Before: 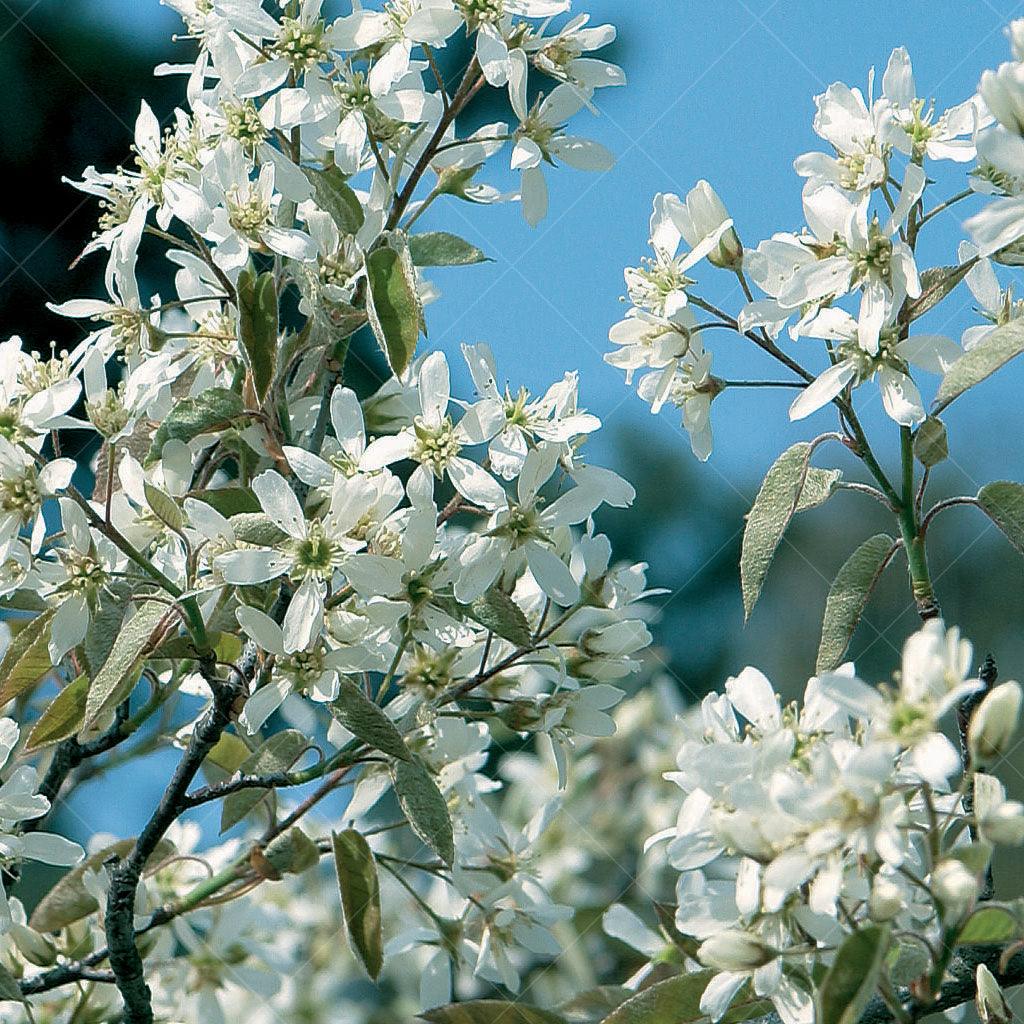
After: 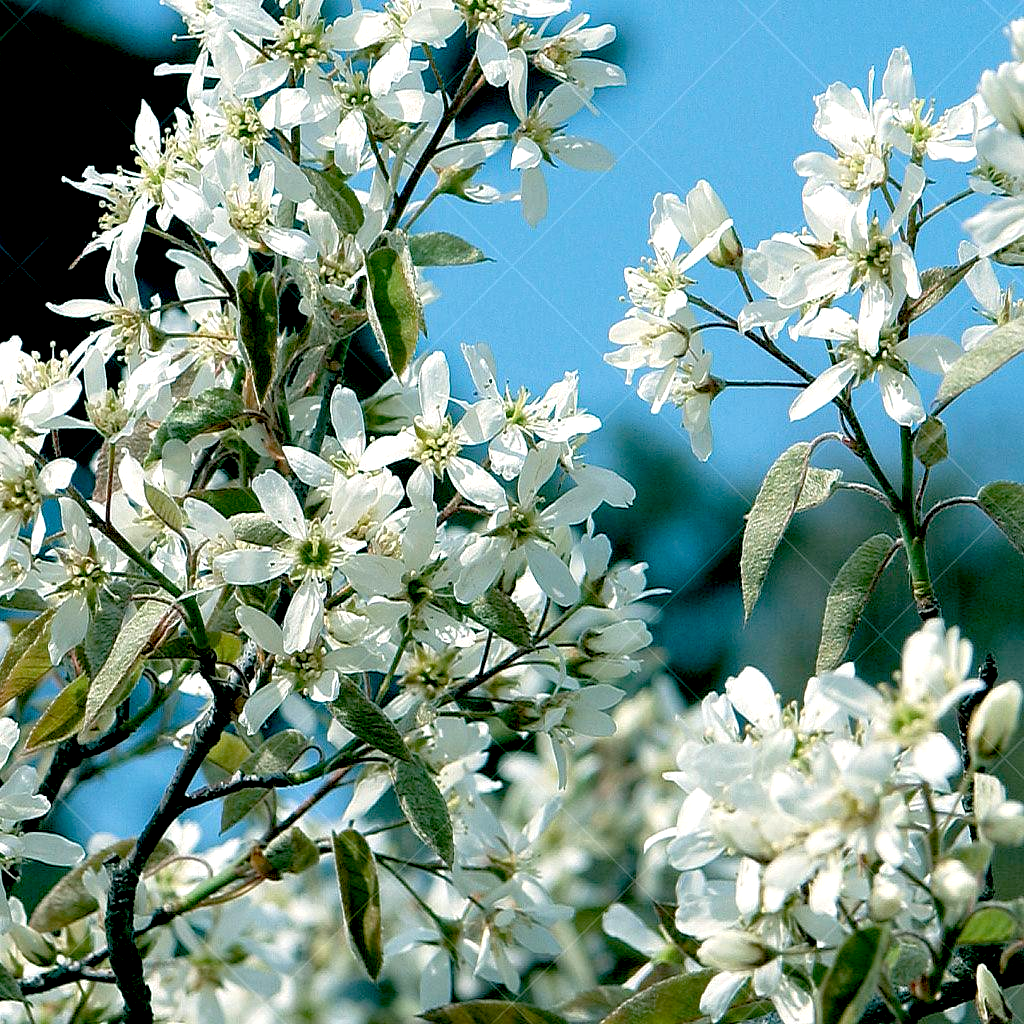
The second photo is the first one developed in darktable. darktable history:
exposure: black level correction 0.032, exposure 0.305 EV, compensate highlight preservation false
